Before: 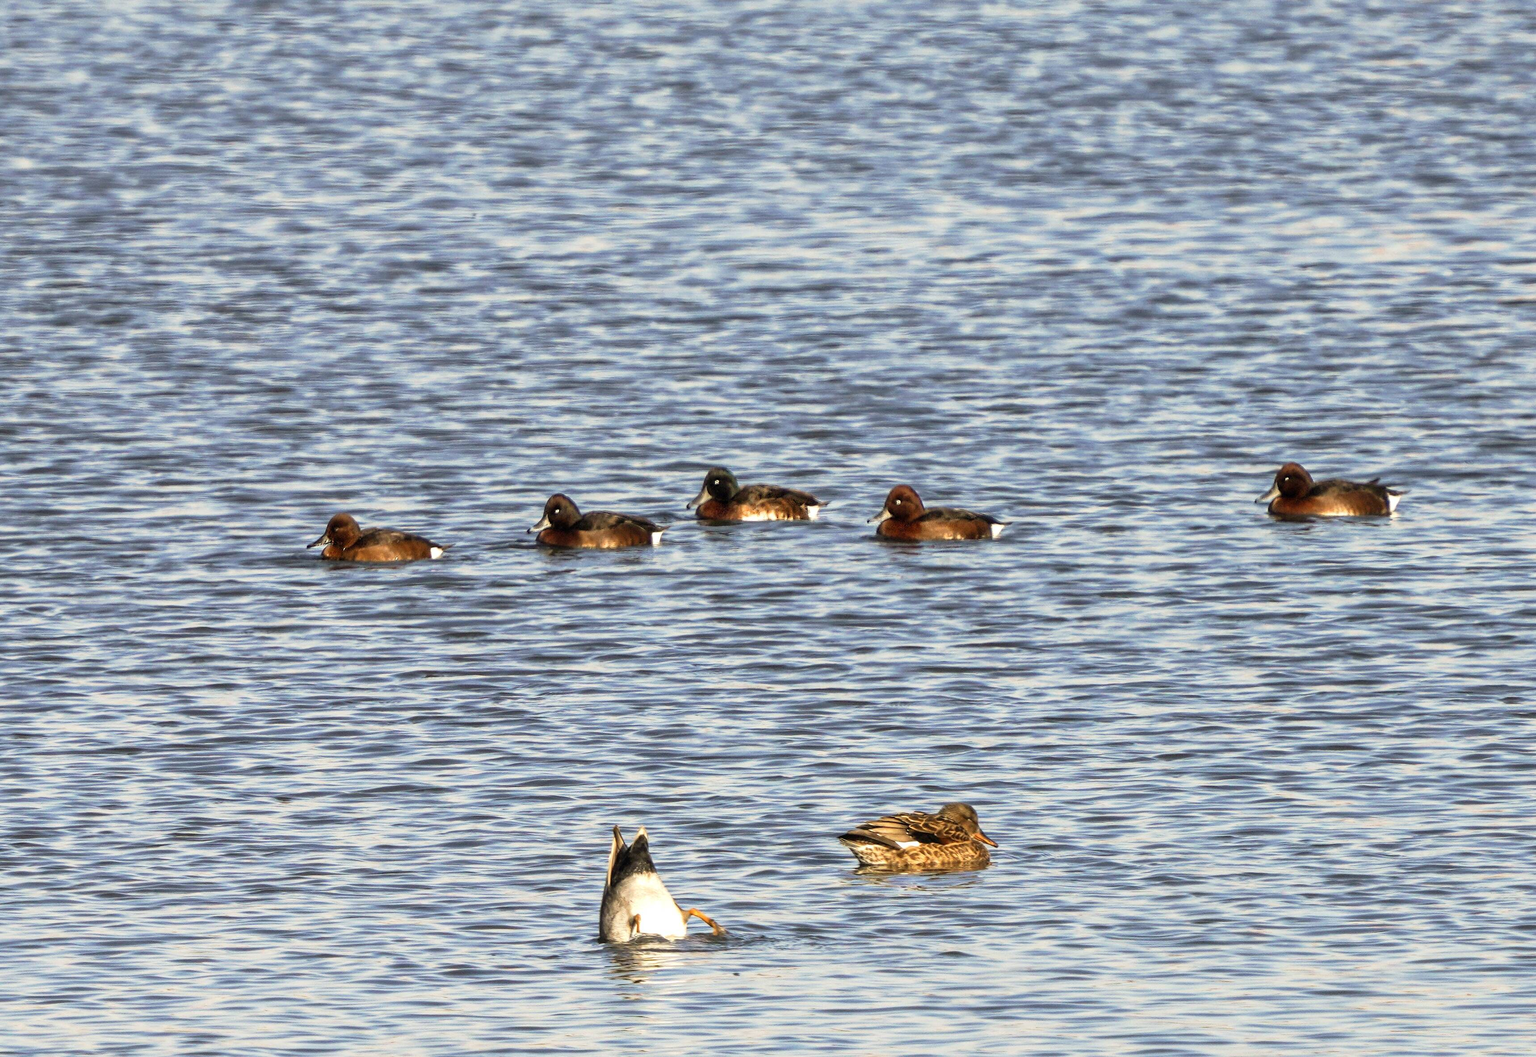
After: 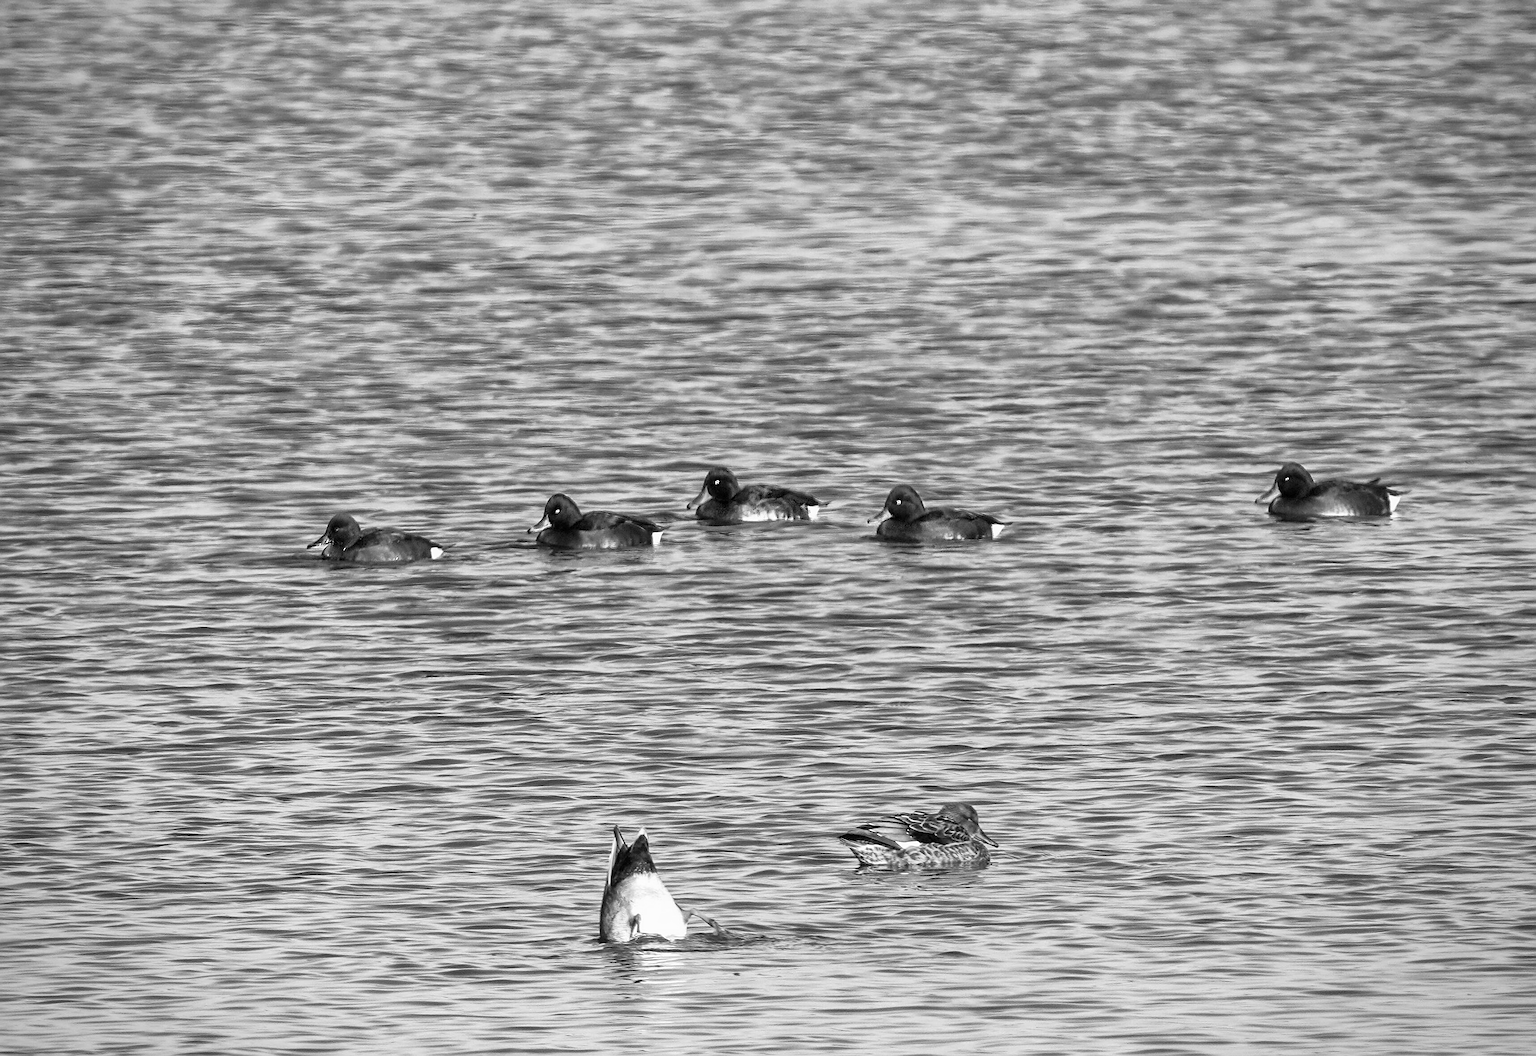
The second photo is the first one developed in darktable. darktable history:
sharpen: on, module defaults
monochrome: a -6.99, b 35.61, size 1.4
vignetting: fall-off radius 60.92%
